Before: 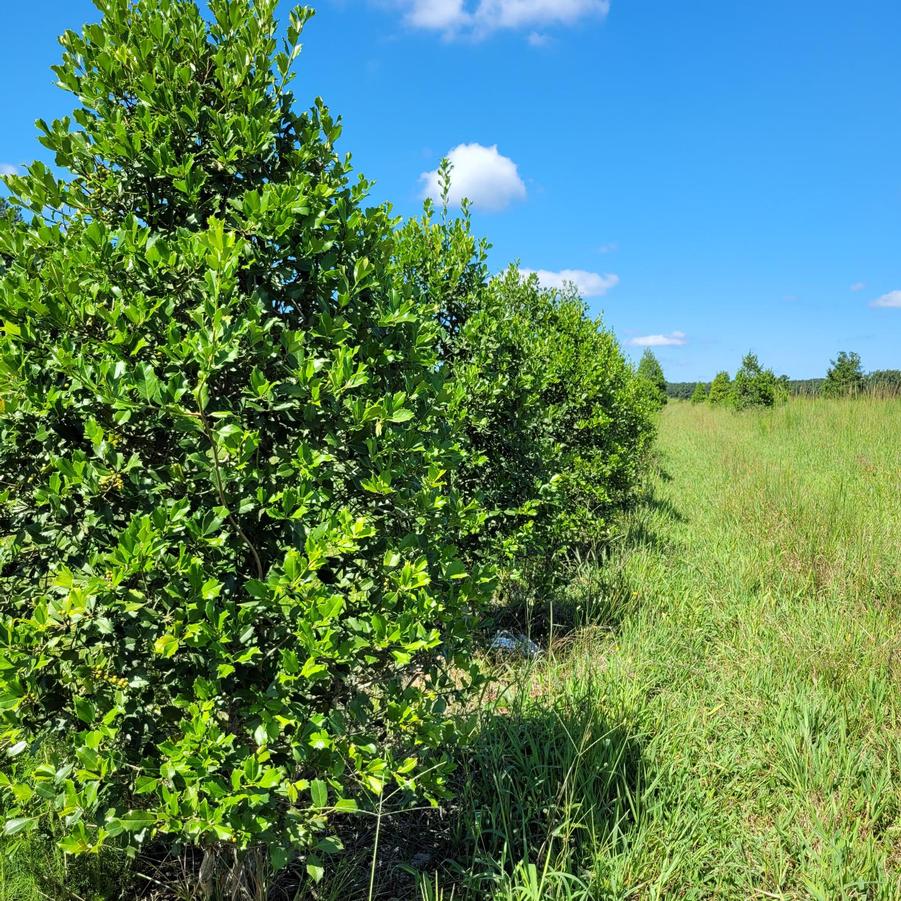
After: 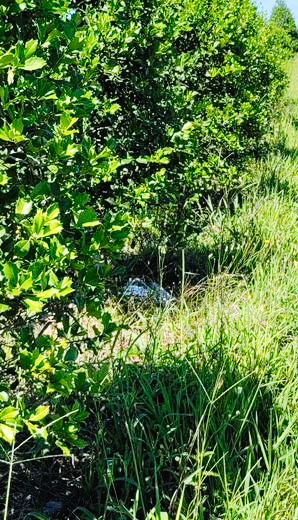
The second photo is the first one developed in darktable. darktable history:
crop: left 40.878%, top 39.176%, right 25.993%, bottom 3.081%
white balance: red 0.984, blue 1.059
tone curve: curves: ch0 [(0, 0) (0.003, 0.016) (0.011, 0.019) (0.025, 0.023) (0.044, 0.029) (0.069, 0.042) (0.1, 0.068) (0.136, 0.101) (0.177, 0.143) (0.224, 0.21) (0.277, 0.289) (0.335, 0.379) (0.399, 0.476) (0.468, 0.569) (0.543, 0.654) (0.623, 0.75) (0.709, 0.822) (0.801, 0.893) (0.898, 0.946) (1, 1)], preserve colors none
